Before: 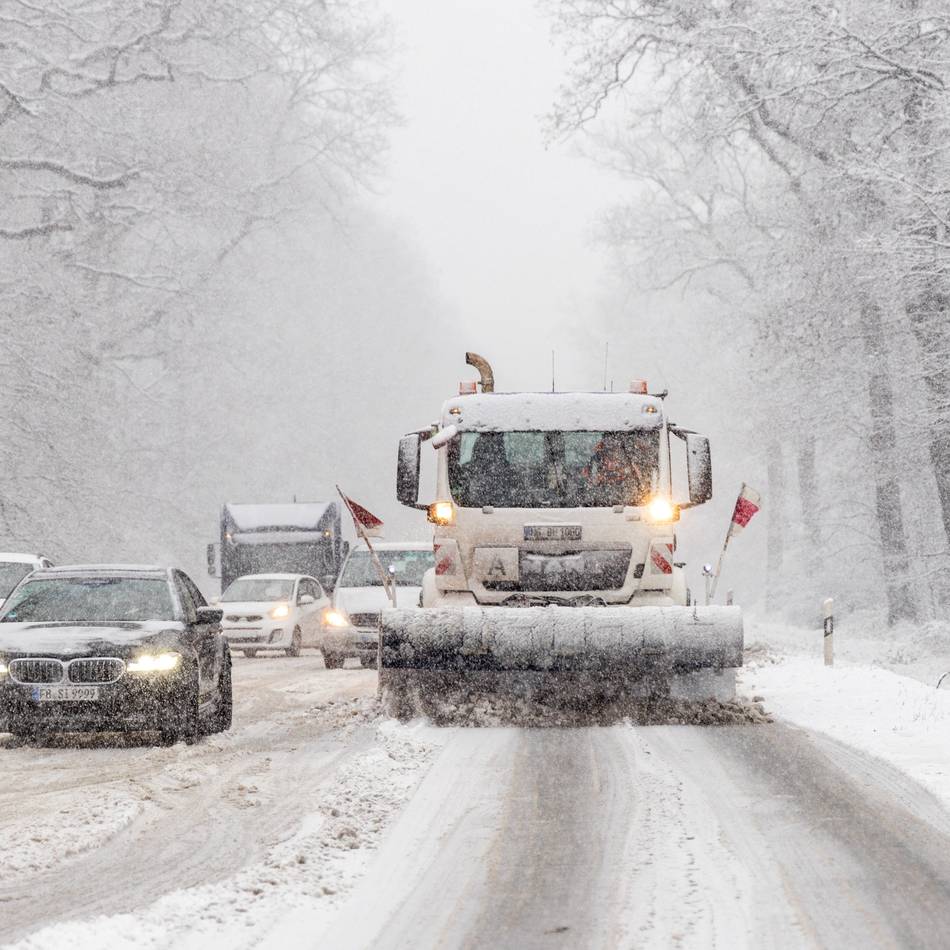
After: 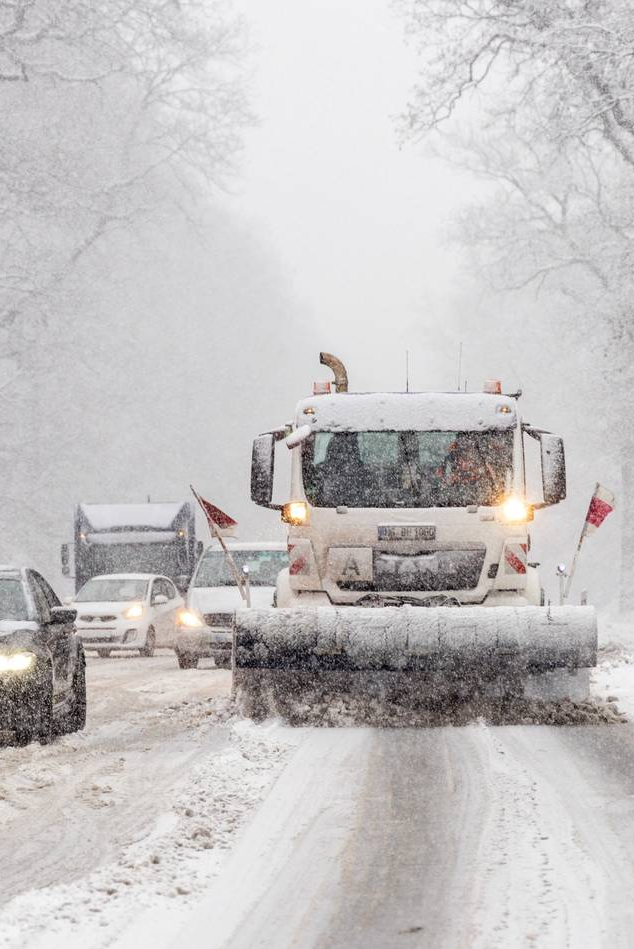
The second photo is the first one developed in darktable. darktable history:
crop and rotate: left 15.562%, right 17.693%
